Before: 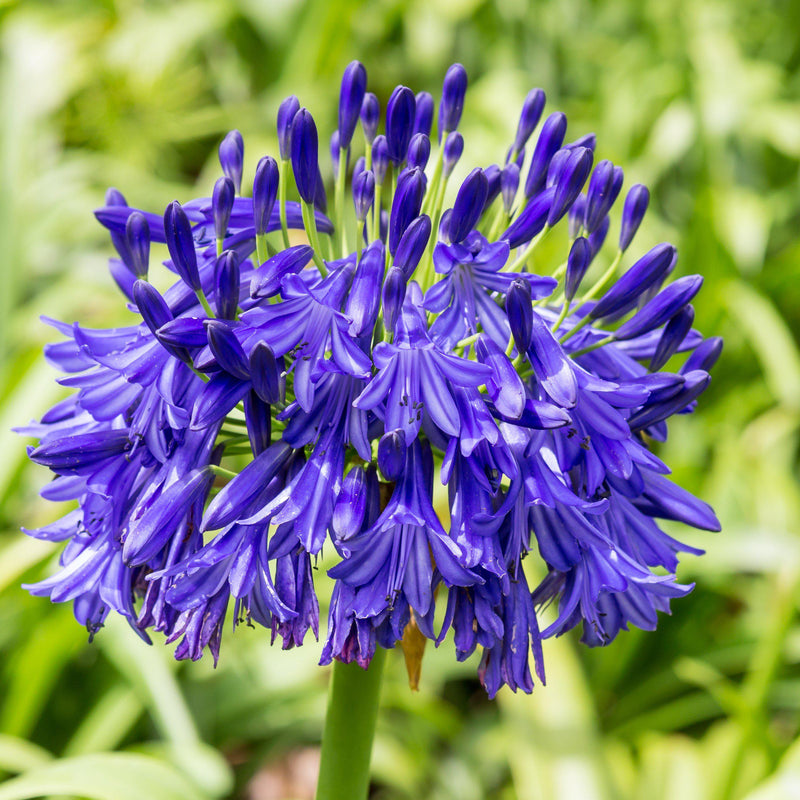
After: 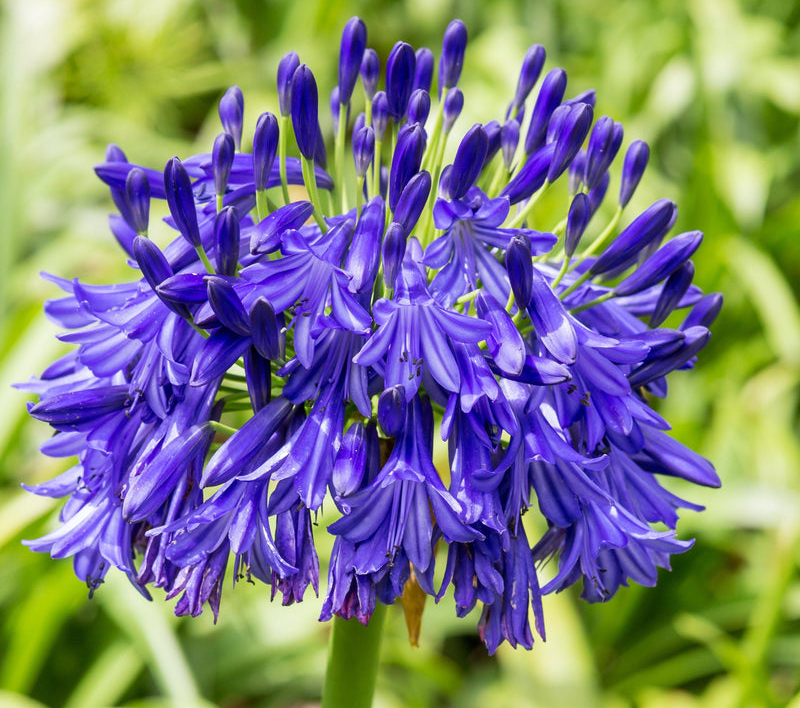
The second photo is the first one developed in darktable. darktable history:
crop and rotate: top 5.604%, bottom 5.848%
